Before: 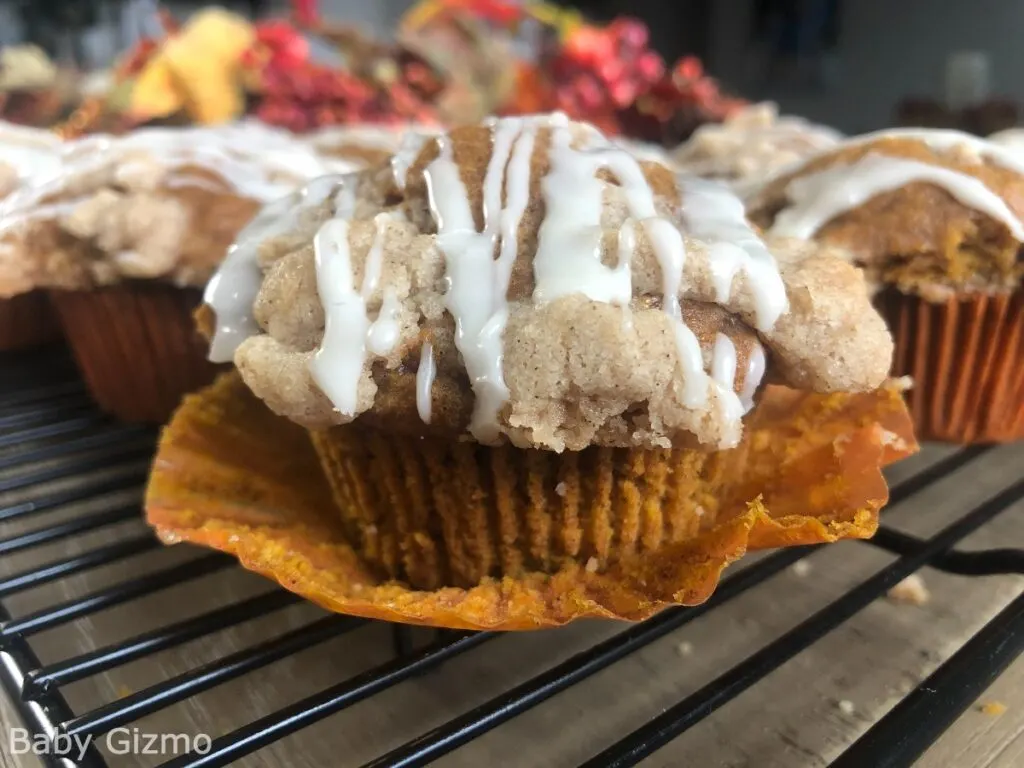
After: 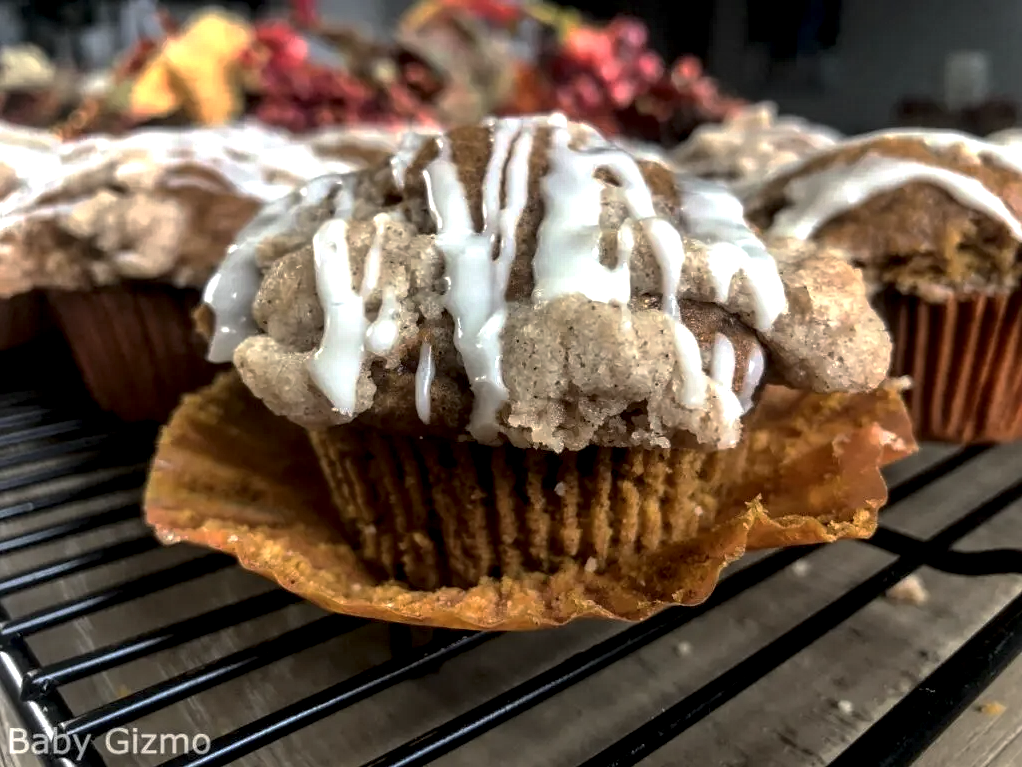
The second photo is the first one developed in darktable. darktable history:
base curve: curves: ch0 [(0, 0) (0.595, 0.418) (1, 1)], preserve colors none
local contrast: highlights 19%, detail 186%
crop and rotate: left 0.126%
contrast brightness saturation: saturation -0.05
